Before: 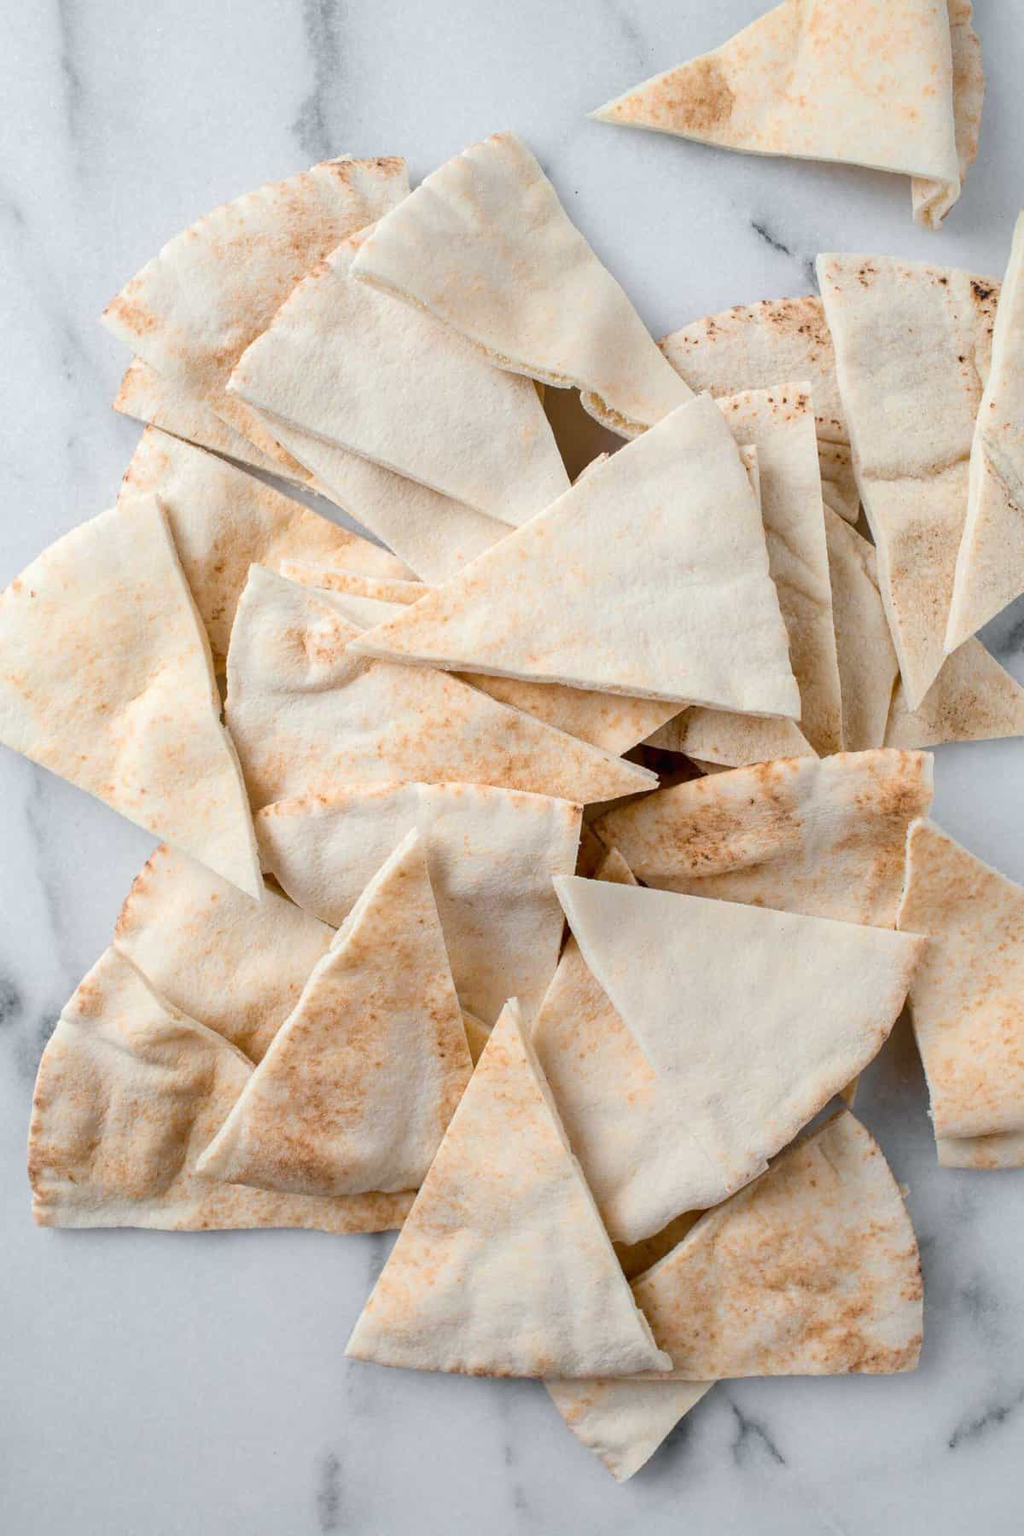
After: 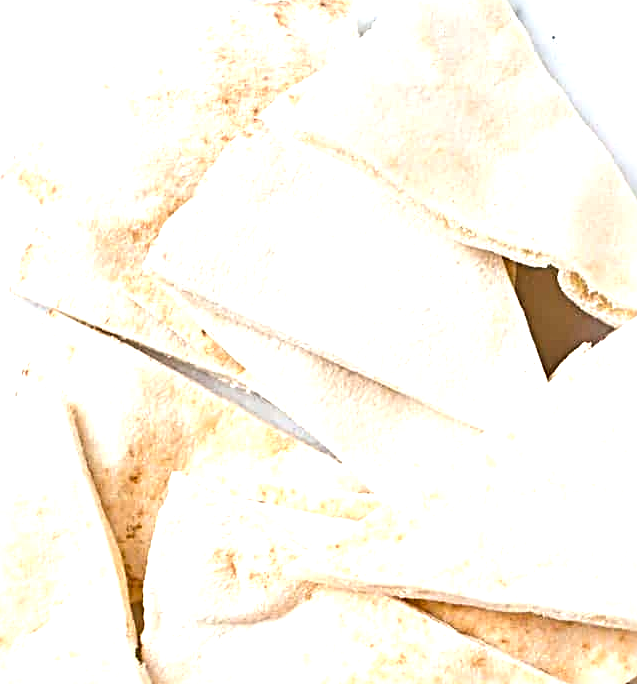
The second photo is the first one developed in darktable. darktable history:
crop: left 10.241%, top 10.479%, right 36.612%, bottom 51.473%
exposure: black level correction 0, exposure 1.001 EV, compensate highlight preservation false
sharpen: radius 3.692, amount 0.916
